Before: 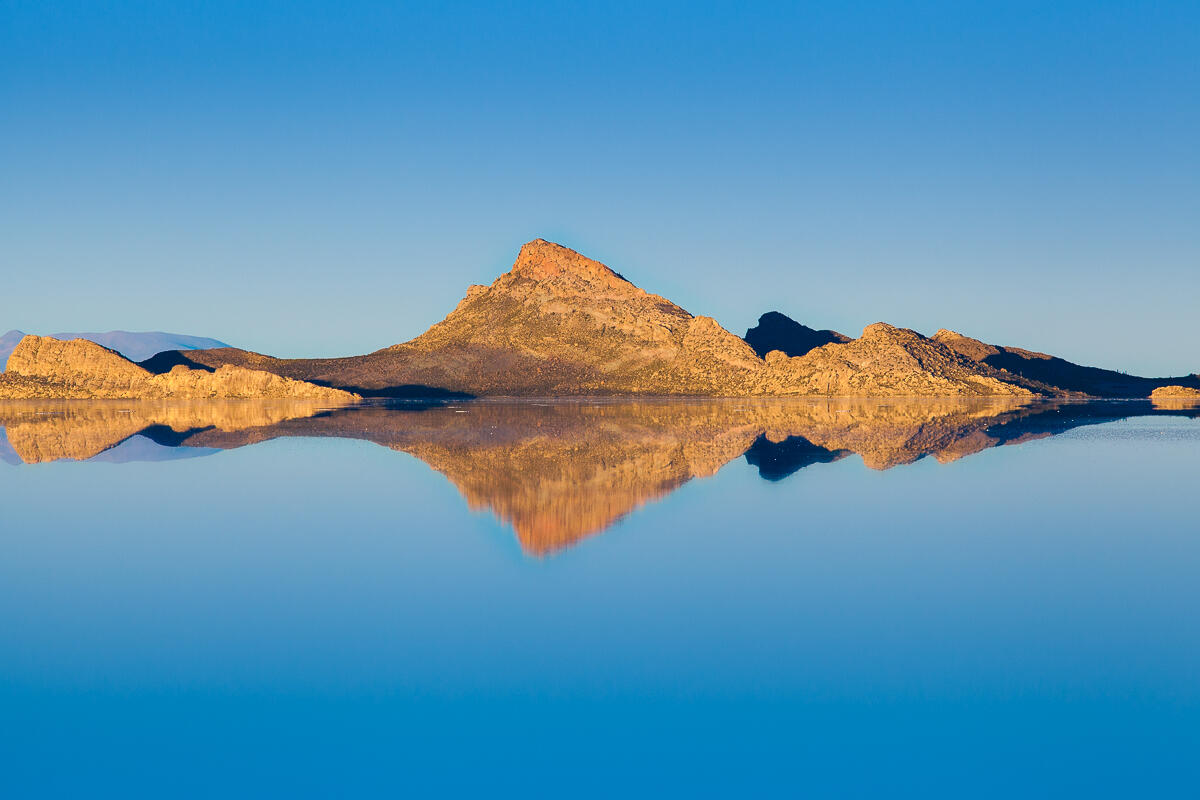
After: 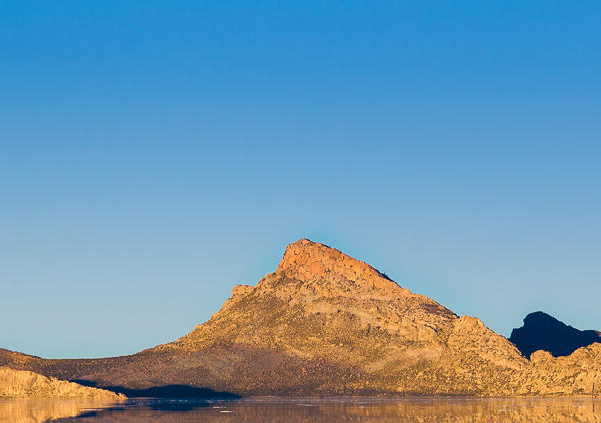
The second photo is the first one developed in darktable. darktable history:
crop: left 19.613%, right 30.255%, bottom 47.019%
